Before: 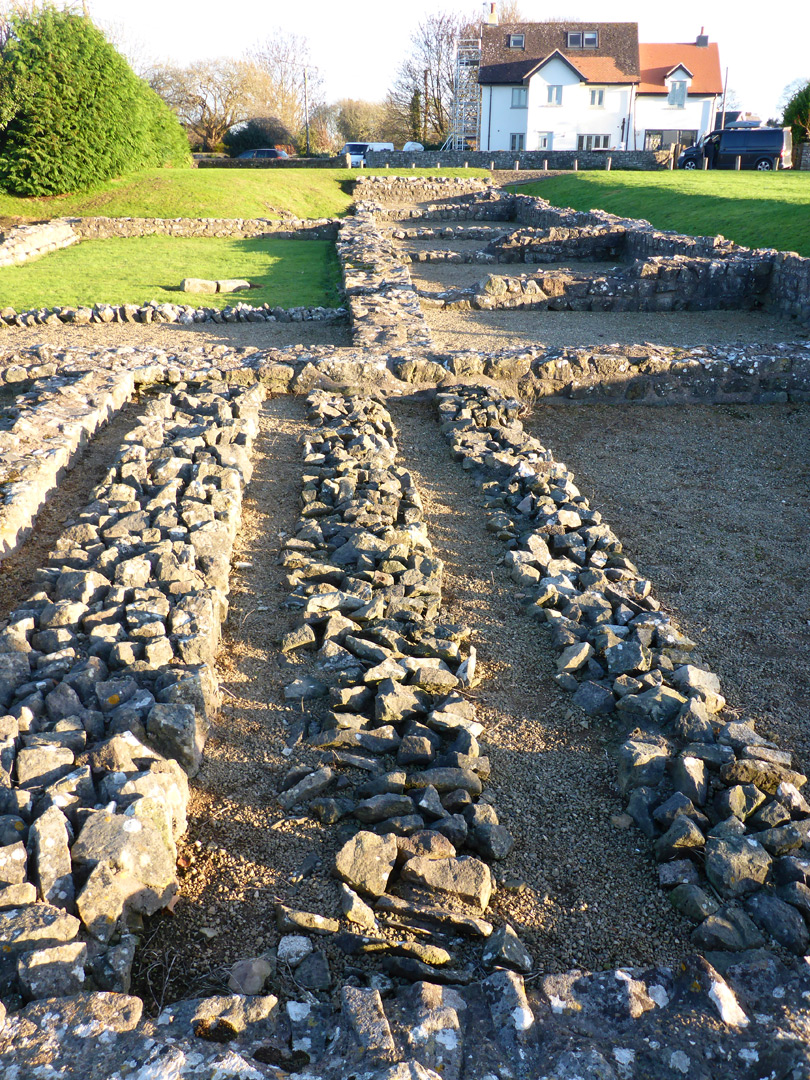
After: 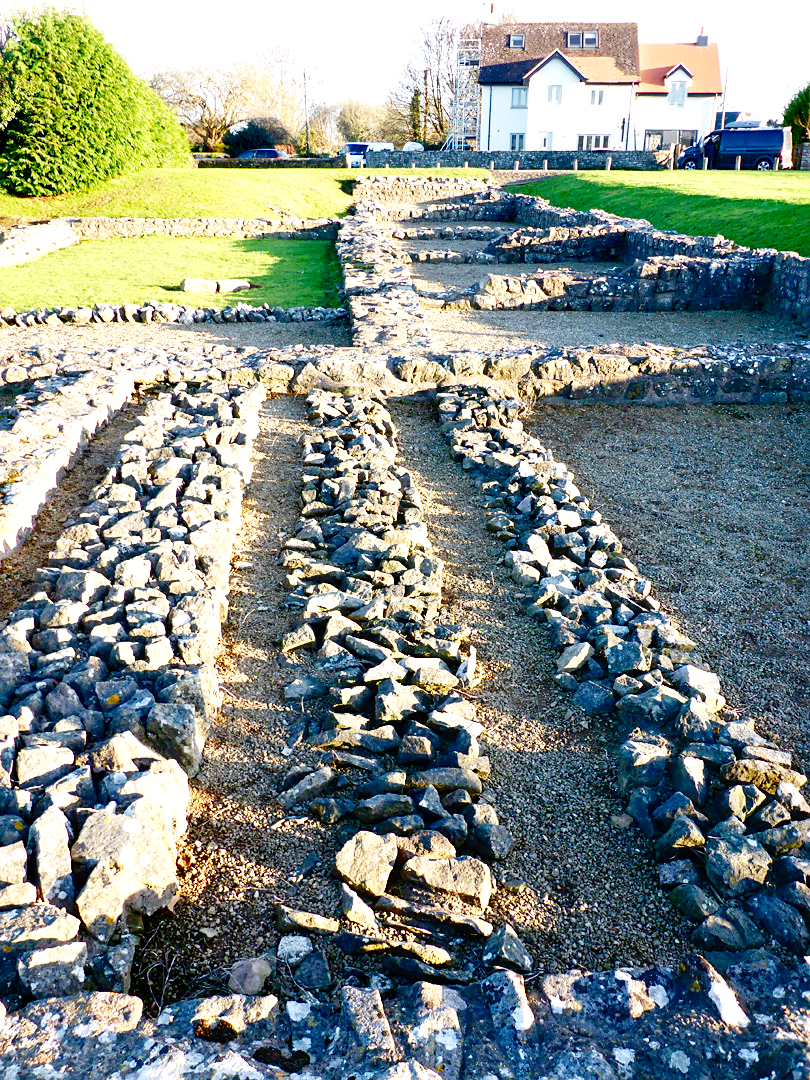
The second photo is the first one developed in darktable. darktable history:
contrast brightness saturation: brightness -0.25, saturation 0.199
sharpen: amount 0.211
base curve: curves: ch0 [(0, 0) (0.028, 0.03) (0.121, 0.232) (0.46, 0.748) (0.859, 0.968) (1, 1)], fusion 1, preserve colors none
